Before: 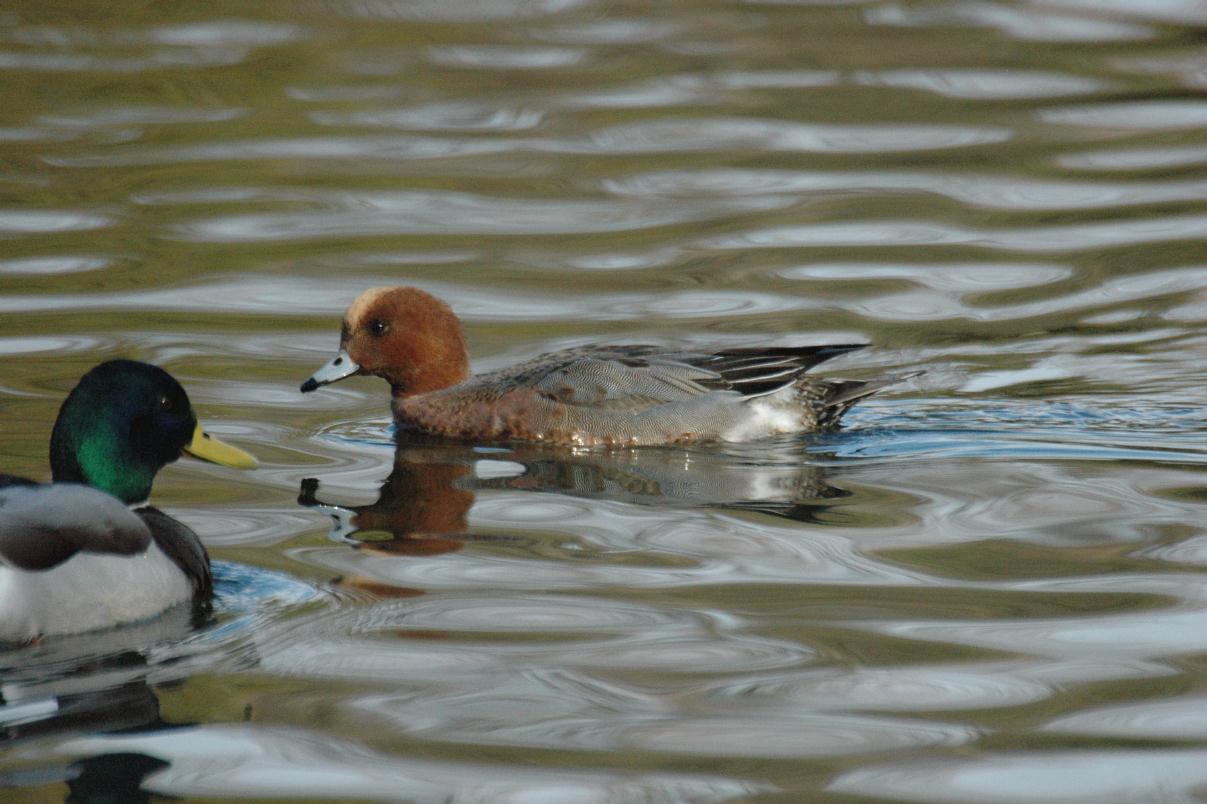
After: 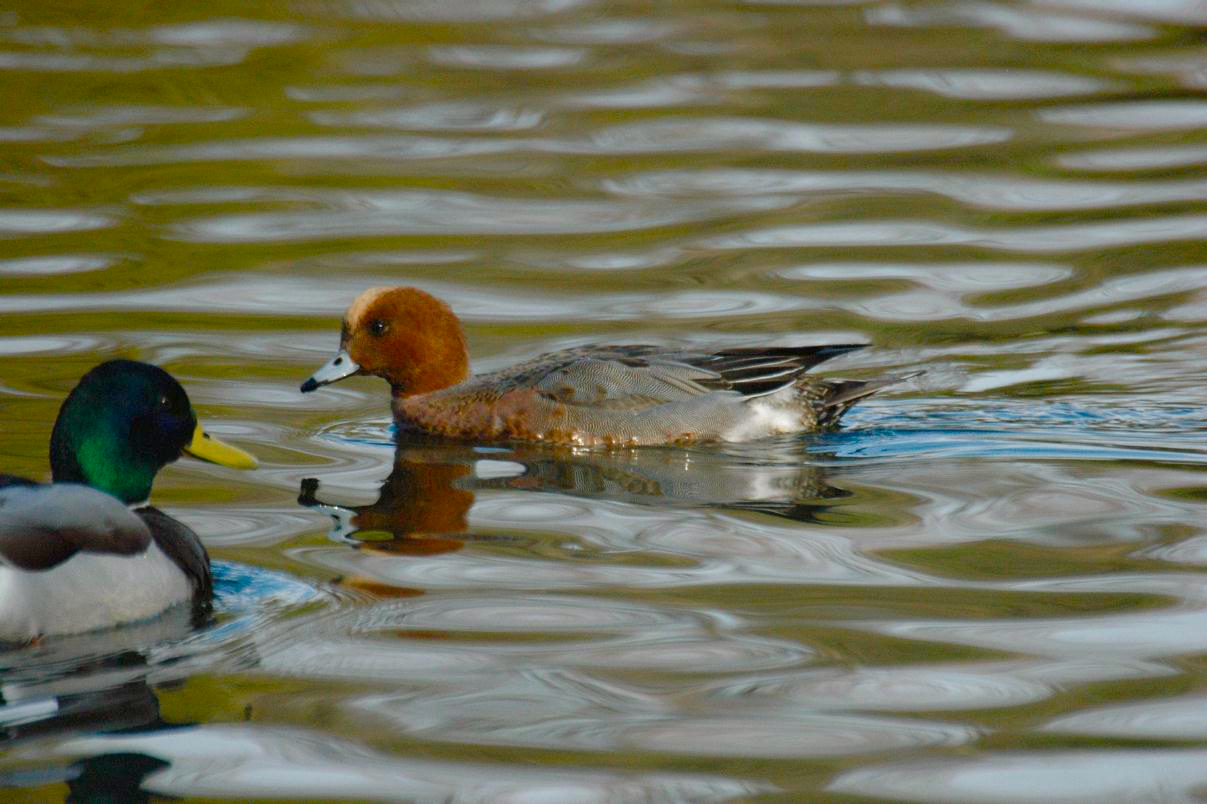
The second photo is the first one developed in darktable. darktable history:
color balance rgb: highlights gain › chroma 0.604%, highlights gain › hue 56.35°, linear chroma grading › global chroma 14.654%, perceptual saturation grading › global saturation 20%, perceptual saturation grading › highlights -25.498%, perceptual saturation grading › shadows 50.04%, global vibrance 9.568%
exposure: black level correction 0.001, compensate highlight preservation false
